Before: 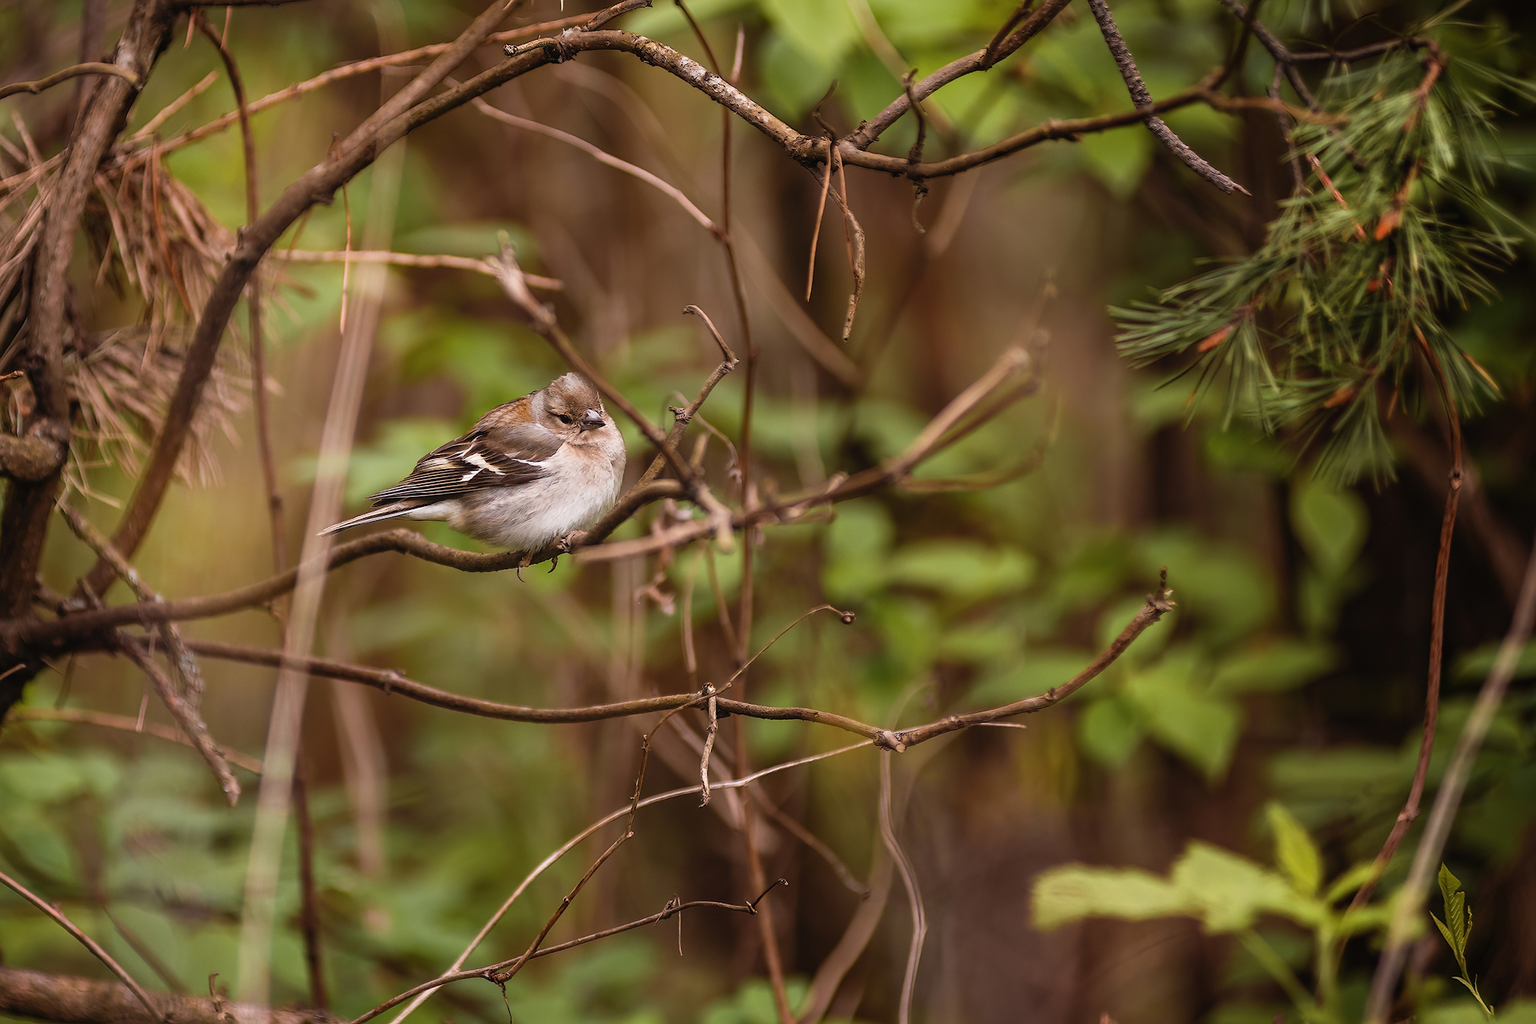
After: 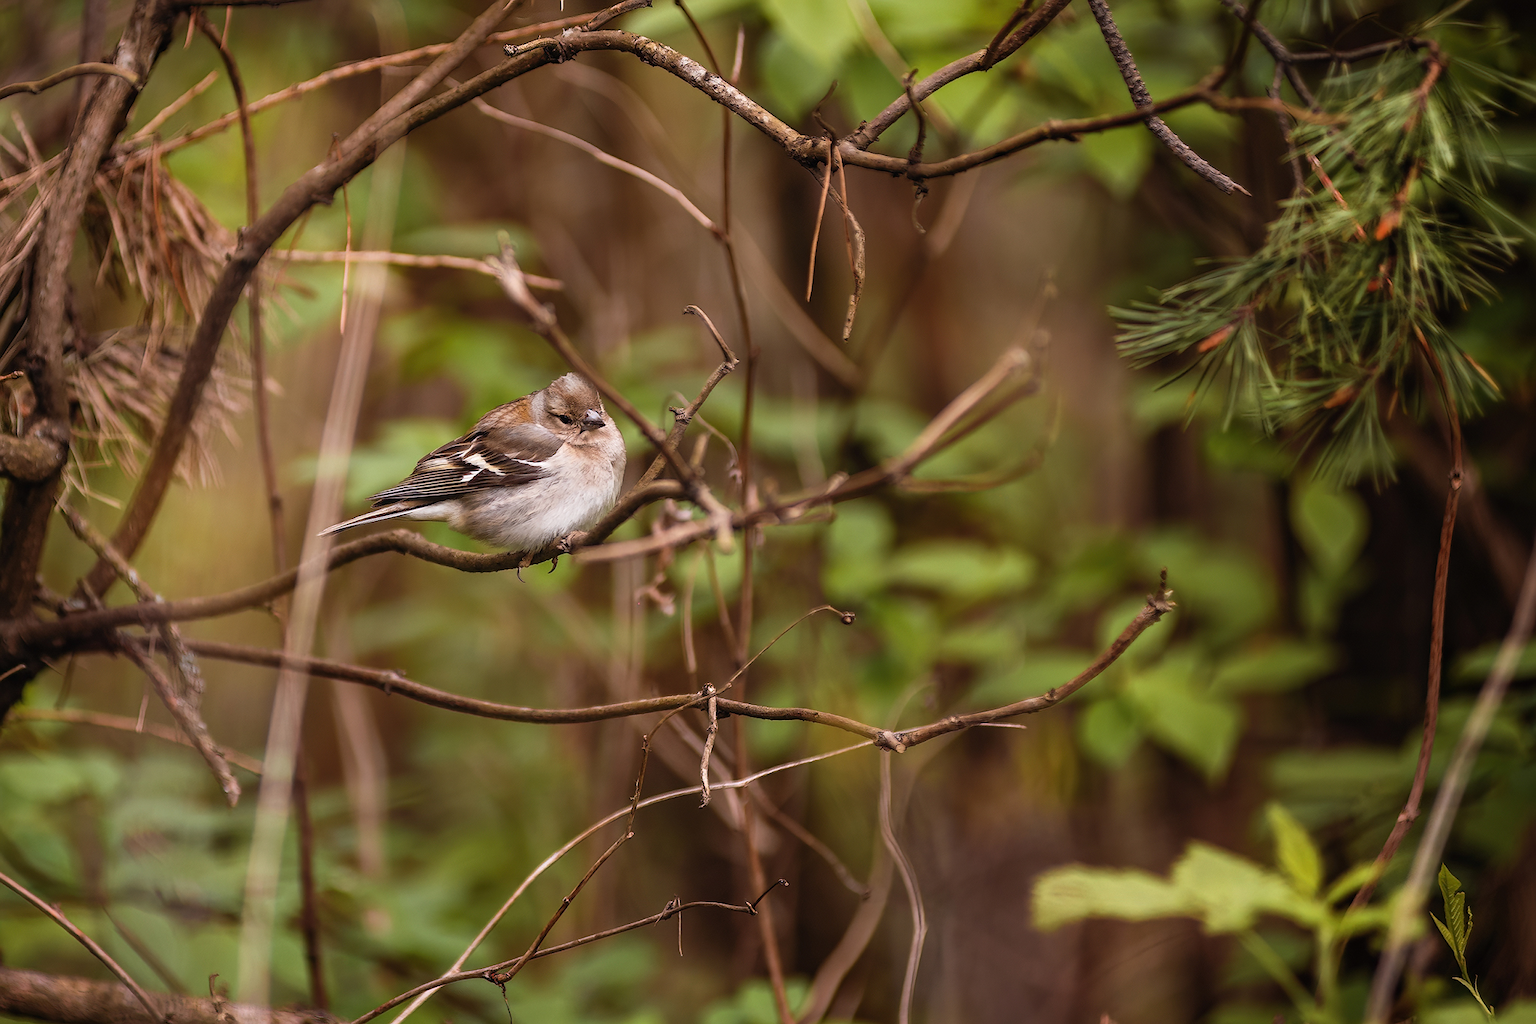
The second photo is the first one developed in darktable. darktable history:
contrast equalizer: octaves 7, y [[0.528, 0.548, 0.563, 0.562, 0.546, 0.526], [0.55 ×6], [0 ×6], [0 ×6], [0 ×6]], mix 0.139
